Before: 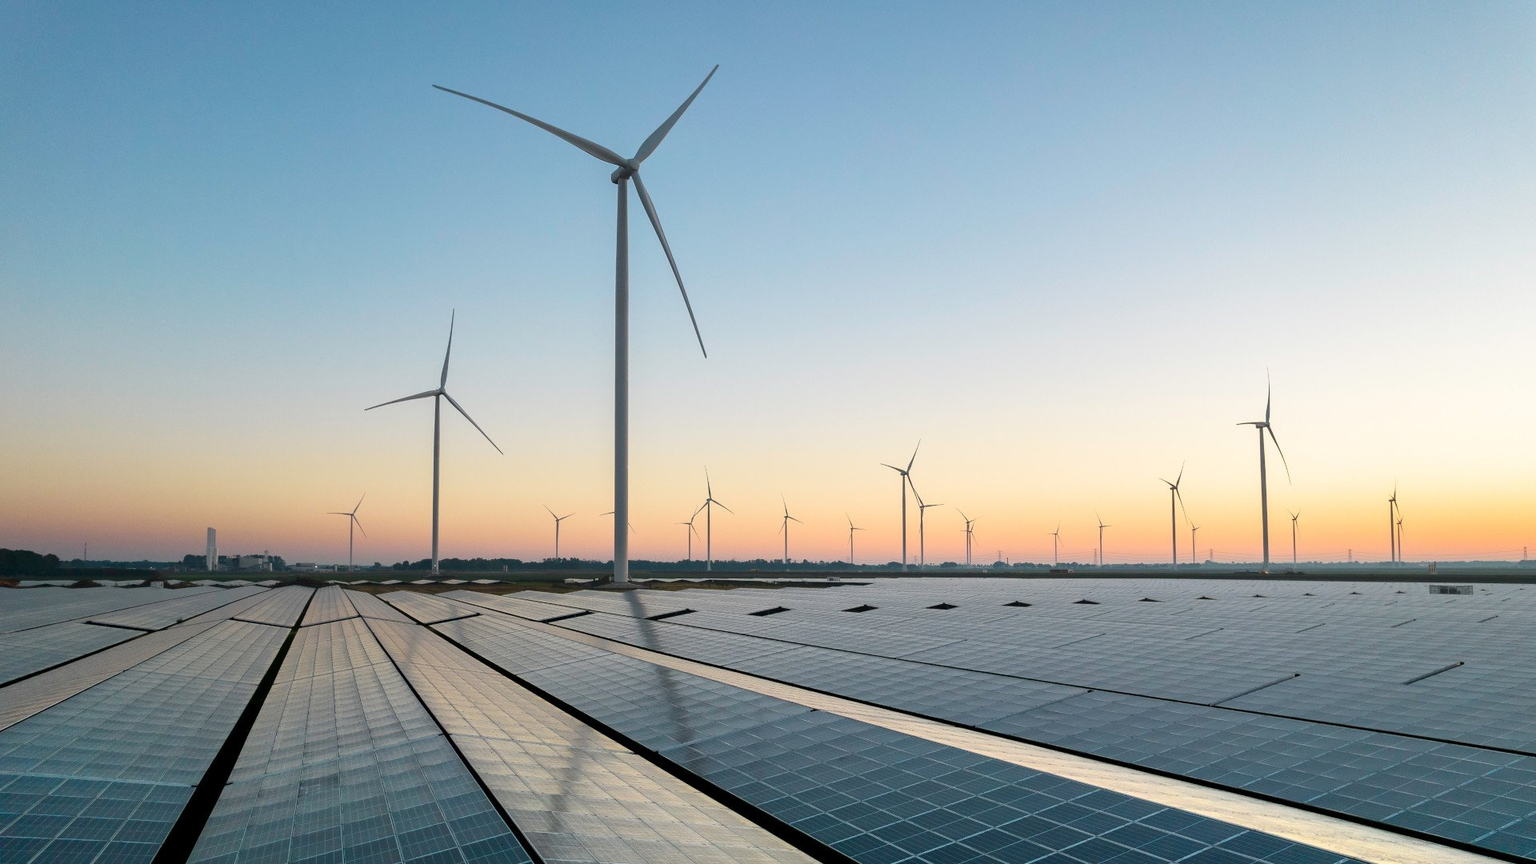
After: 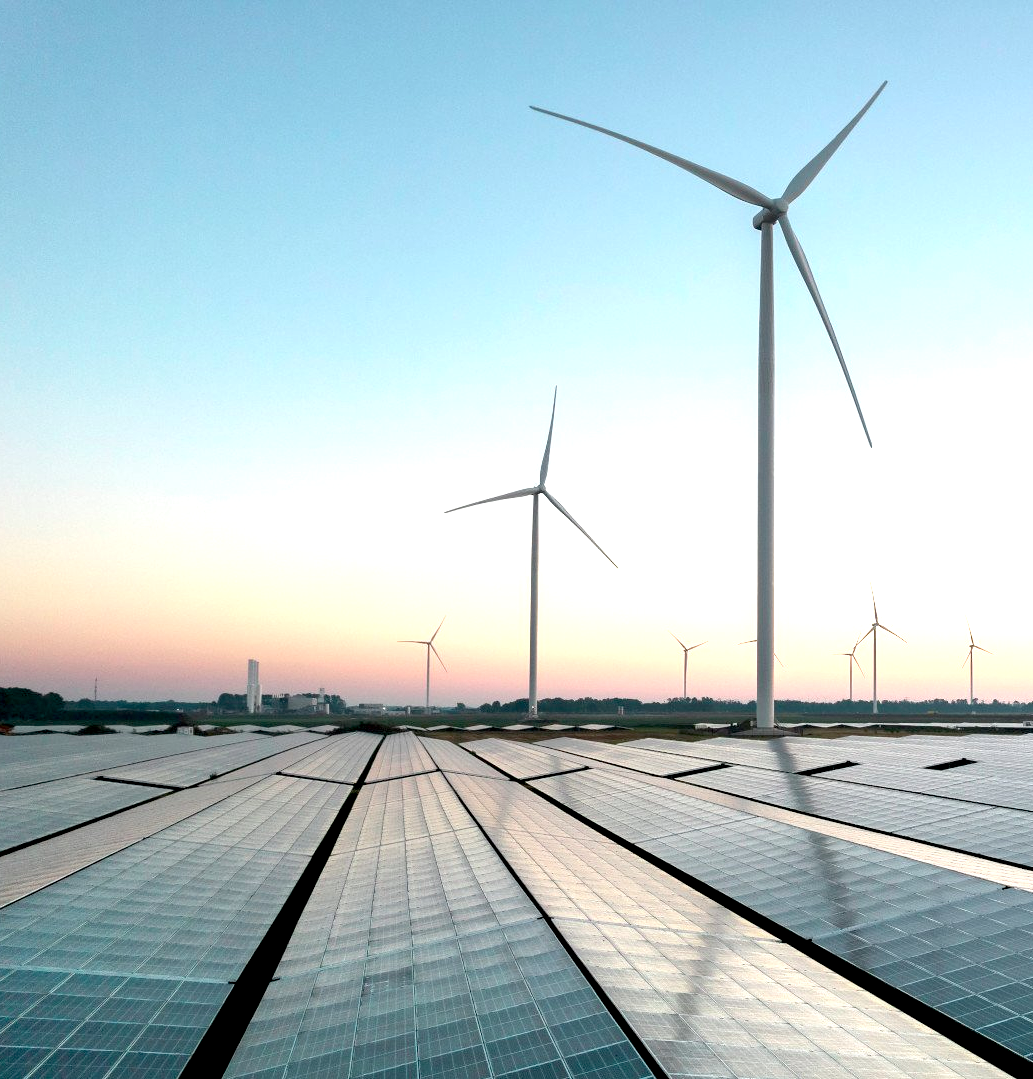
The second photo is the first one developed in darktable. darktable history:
exposure: black level correction 0.008, exposure 0.979 EV, compensate highlight preservation false
tone equalizer: on, module defaults
crop: left 0.587%, right 45.588%, bottom 0.086%
color contrast: blue-yellow contrast 0.7
